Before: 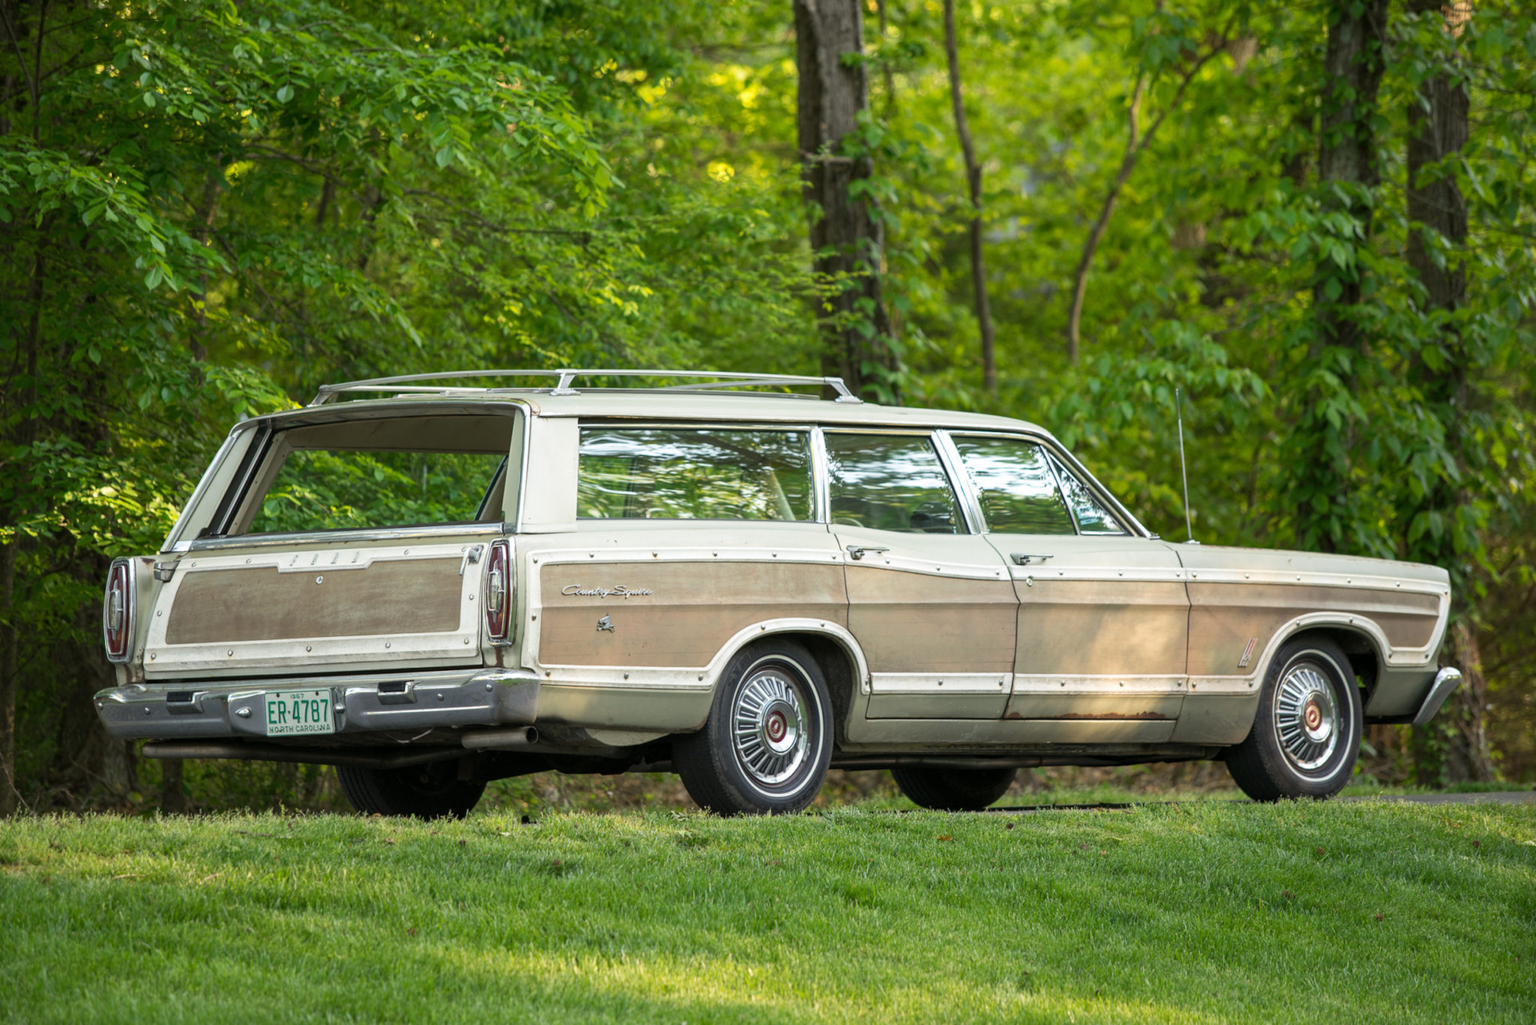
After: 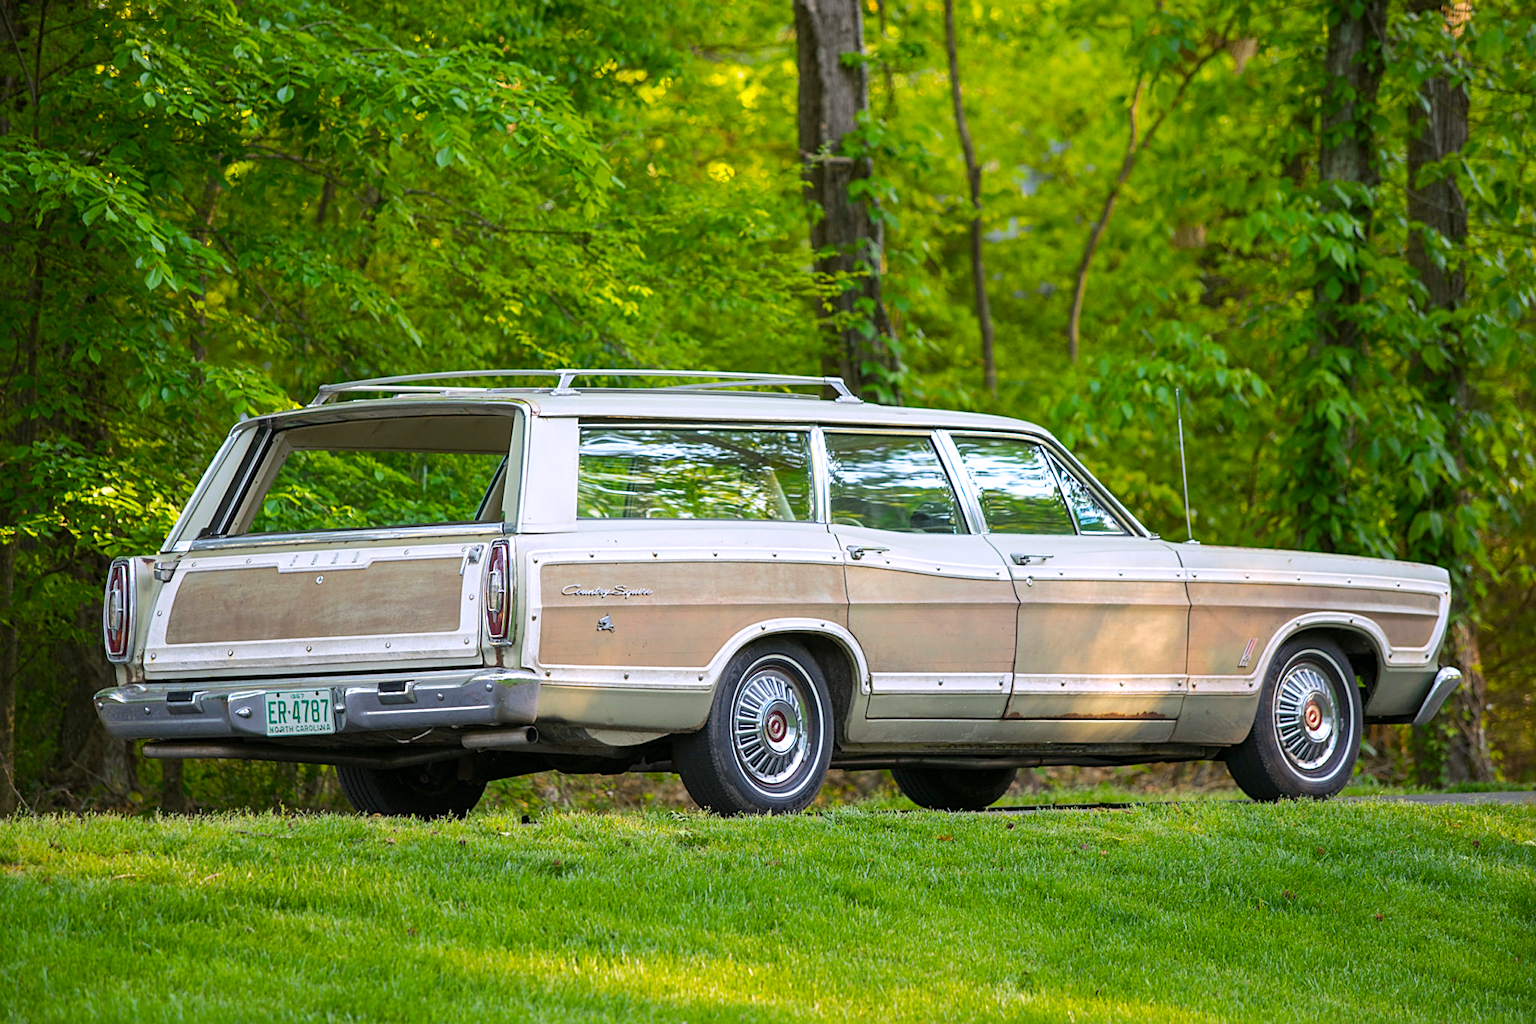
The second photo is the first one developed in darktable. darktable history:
white balance: red 1.004, blue 1.096
sharpen: on, module defaults
color balance rgb: perceptual saturation grading › global saturation 25%, perceptual brilliance grading › mid-tones 10%, perceptual brilliance grading › shadows 15%, global vibrance 20%
